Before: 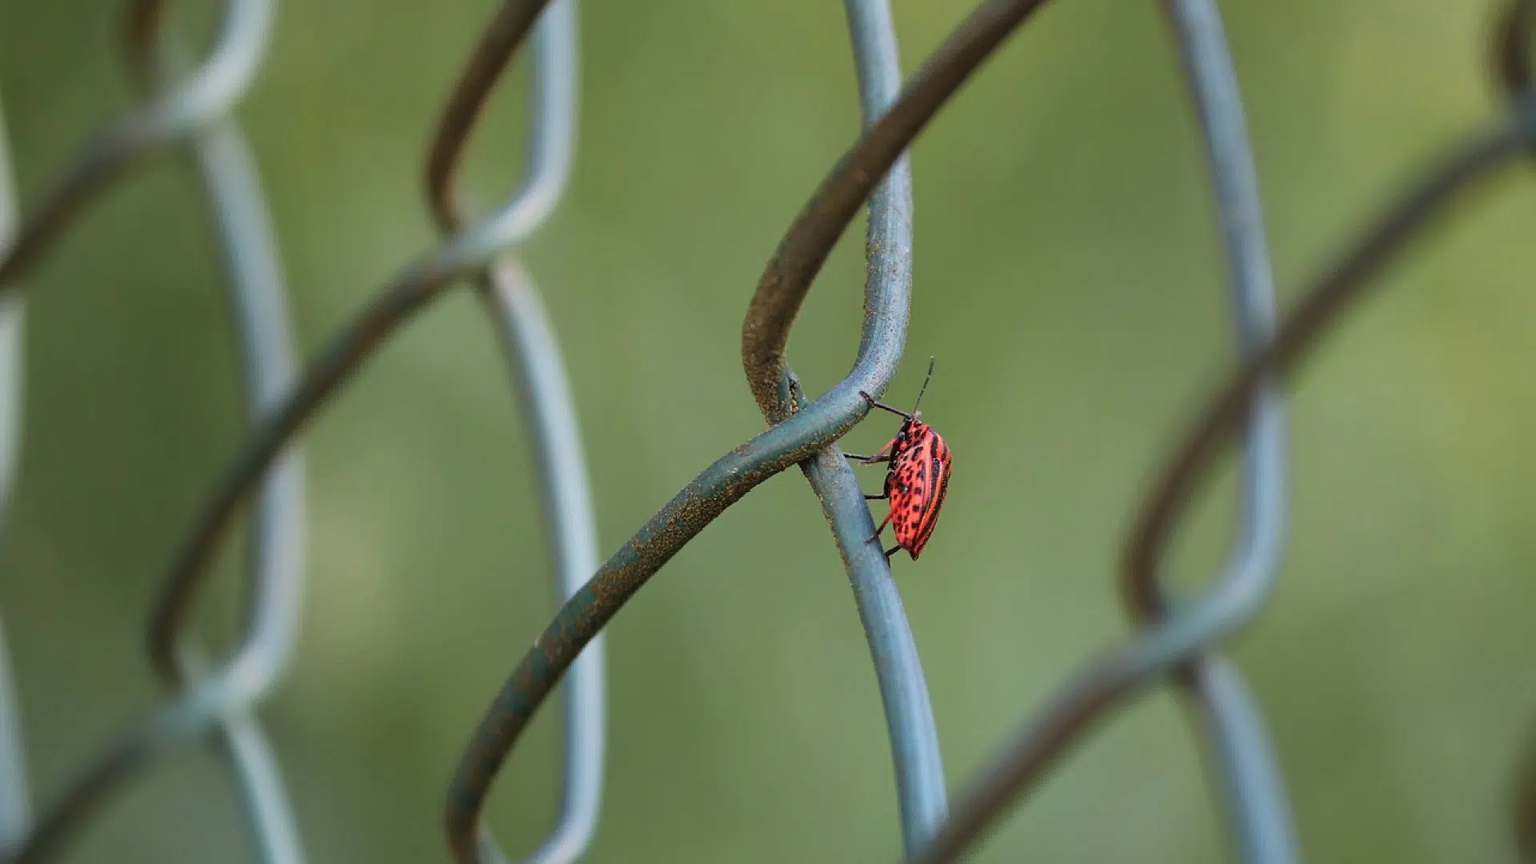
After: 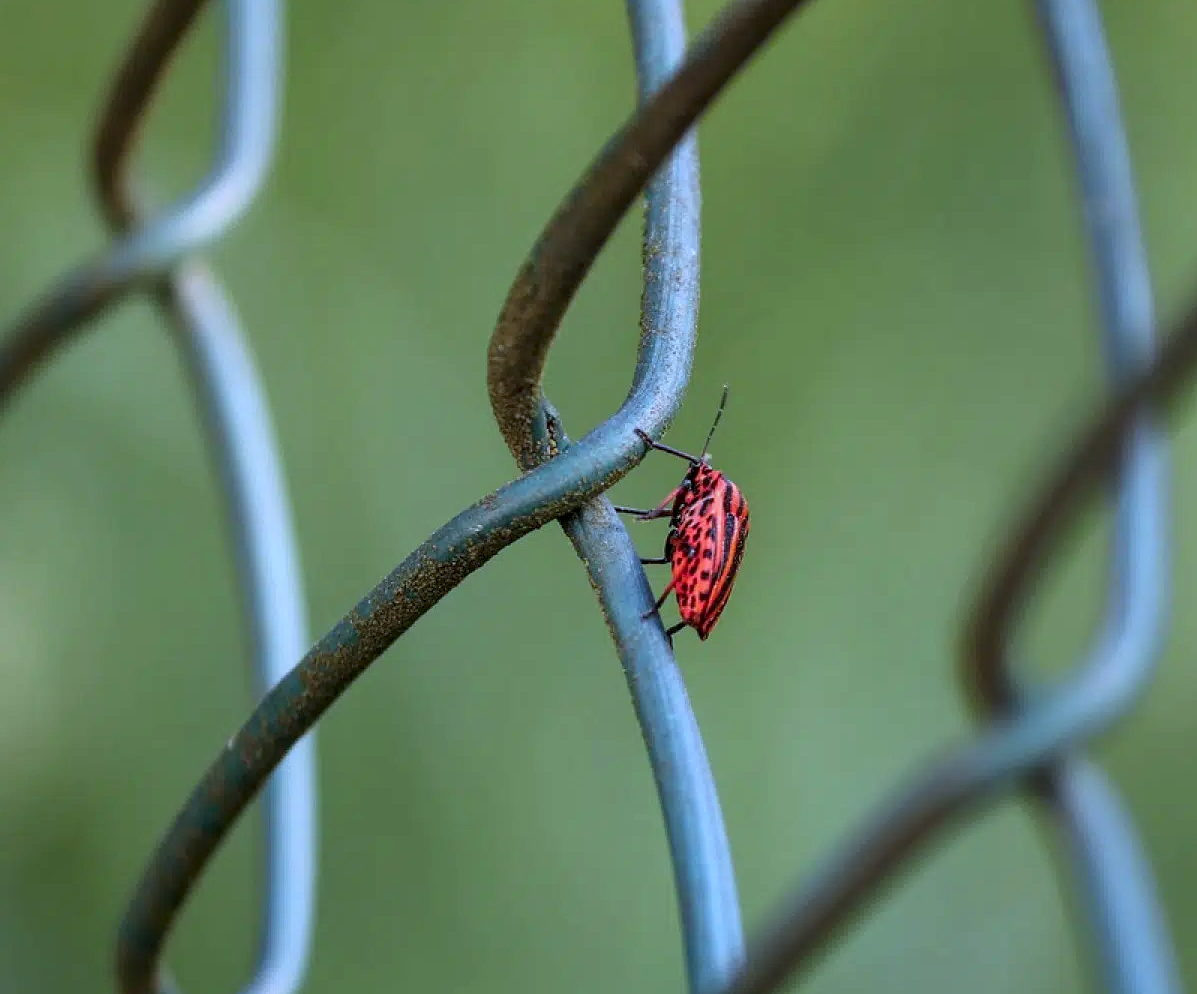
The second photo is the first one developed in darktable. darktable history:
white balance: red 0.926, green 1.003, blue 1.133
contrast brightness saturation: contrast 0.04, saturation 0.16
local contrast: detail 130%
crop and rotate: left 22.918%, top 5.629%, right 14.711%, bottom 2.247%
